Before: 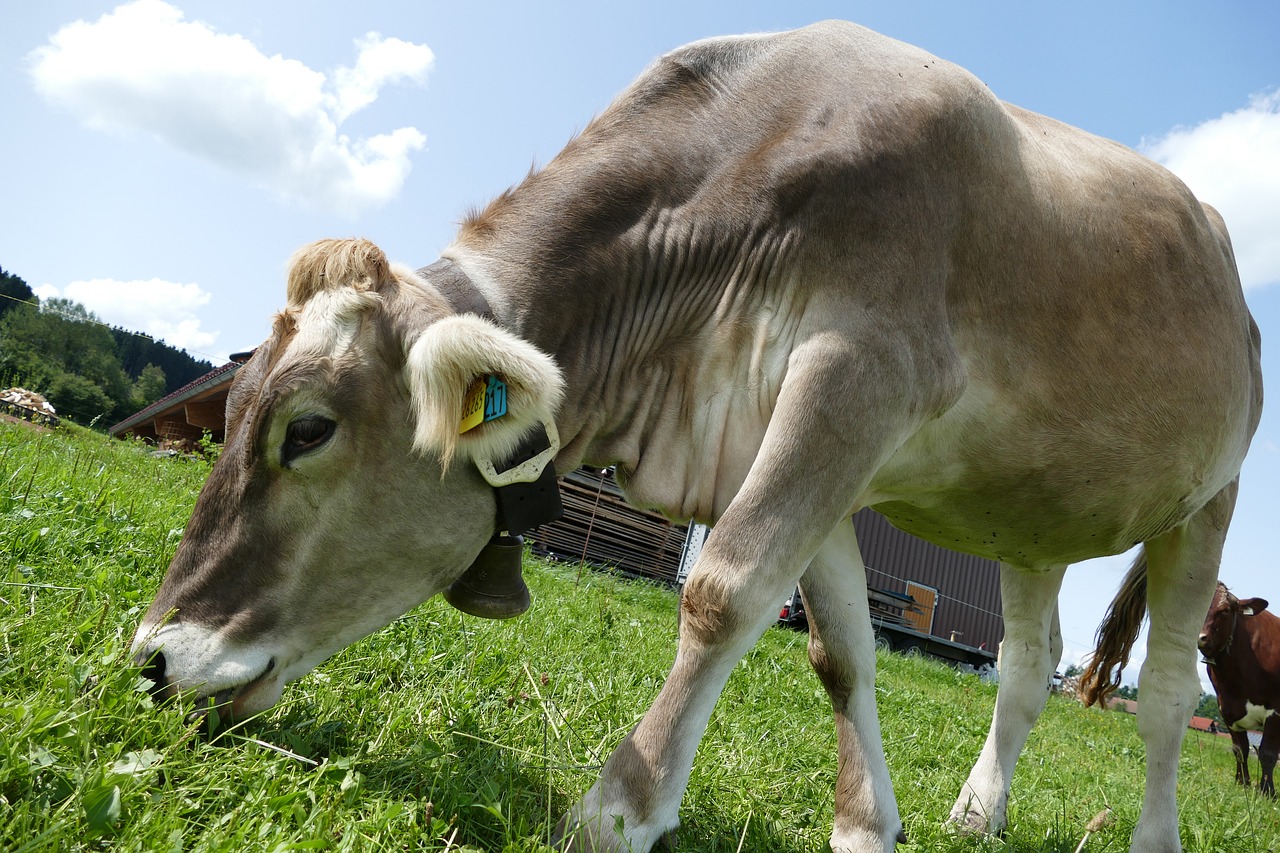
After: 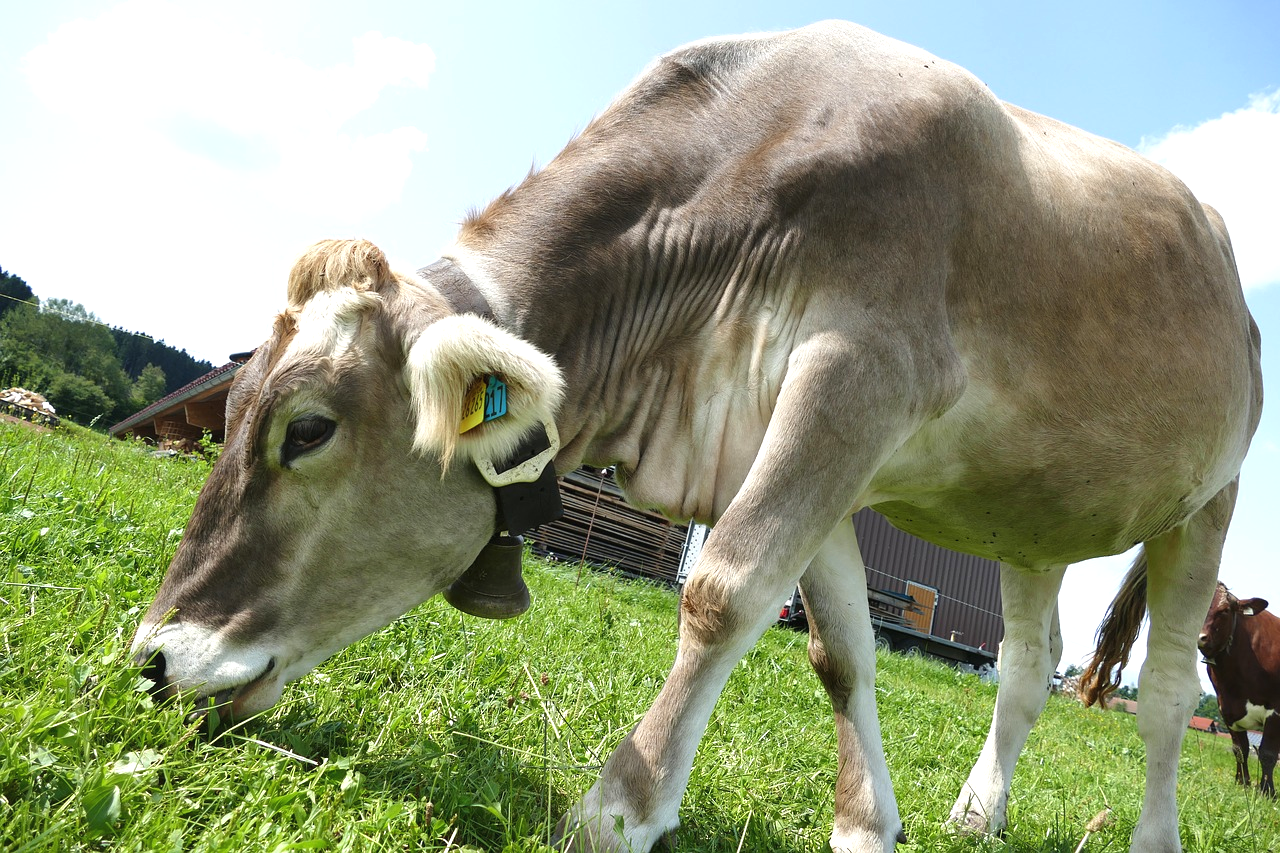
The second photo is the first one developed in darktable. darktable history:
exposure: black level correction -0.002, exposure 0.534 EV, compensate highlight preservation false
